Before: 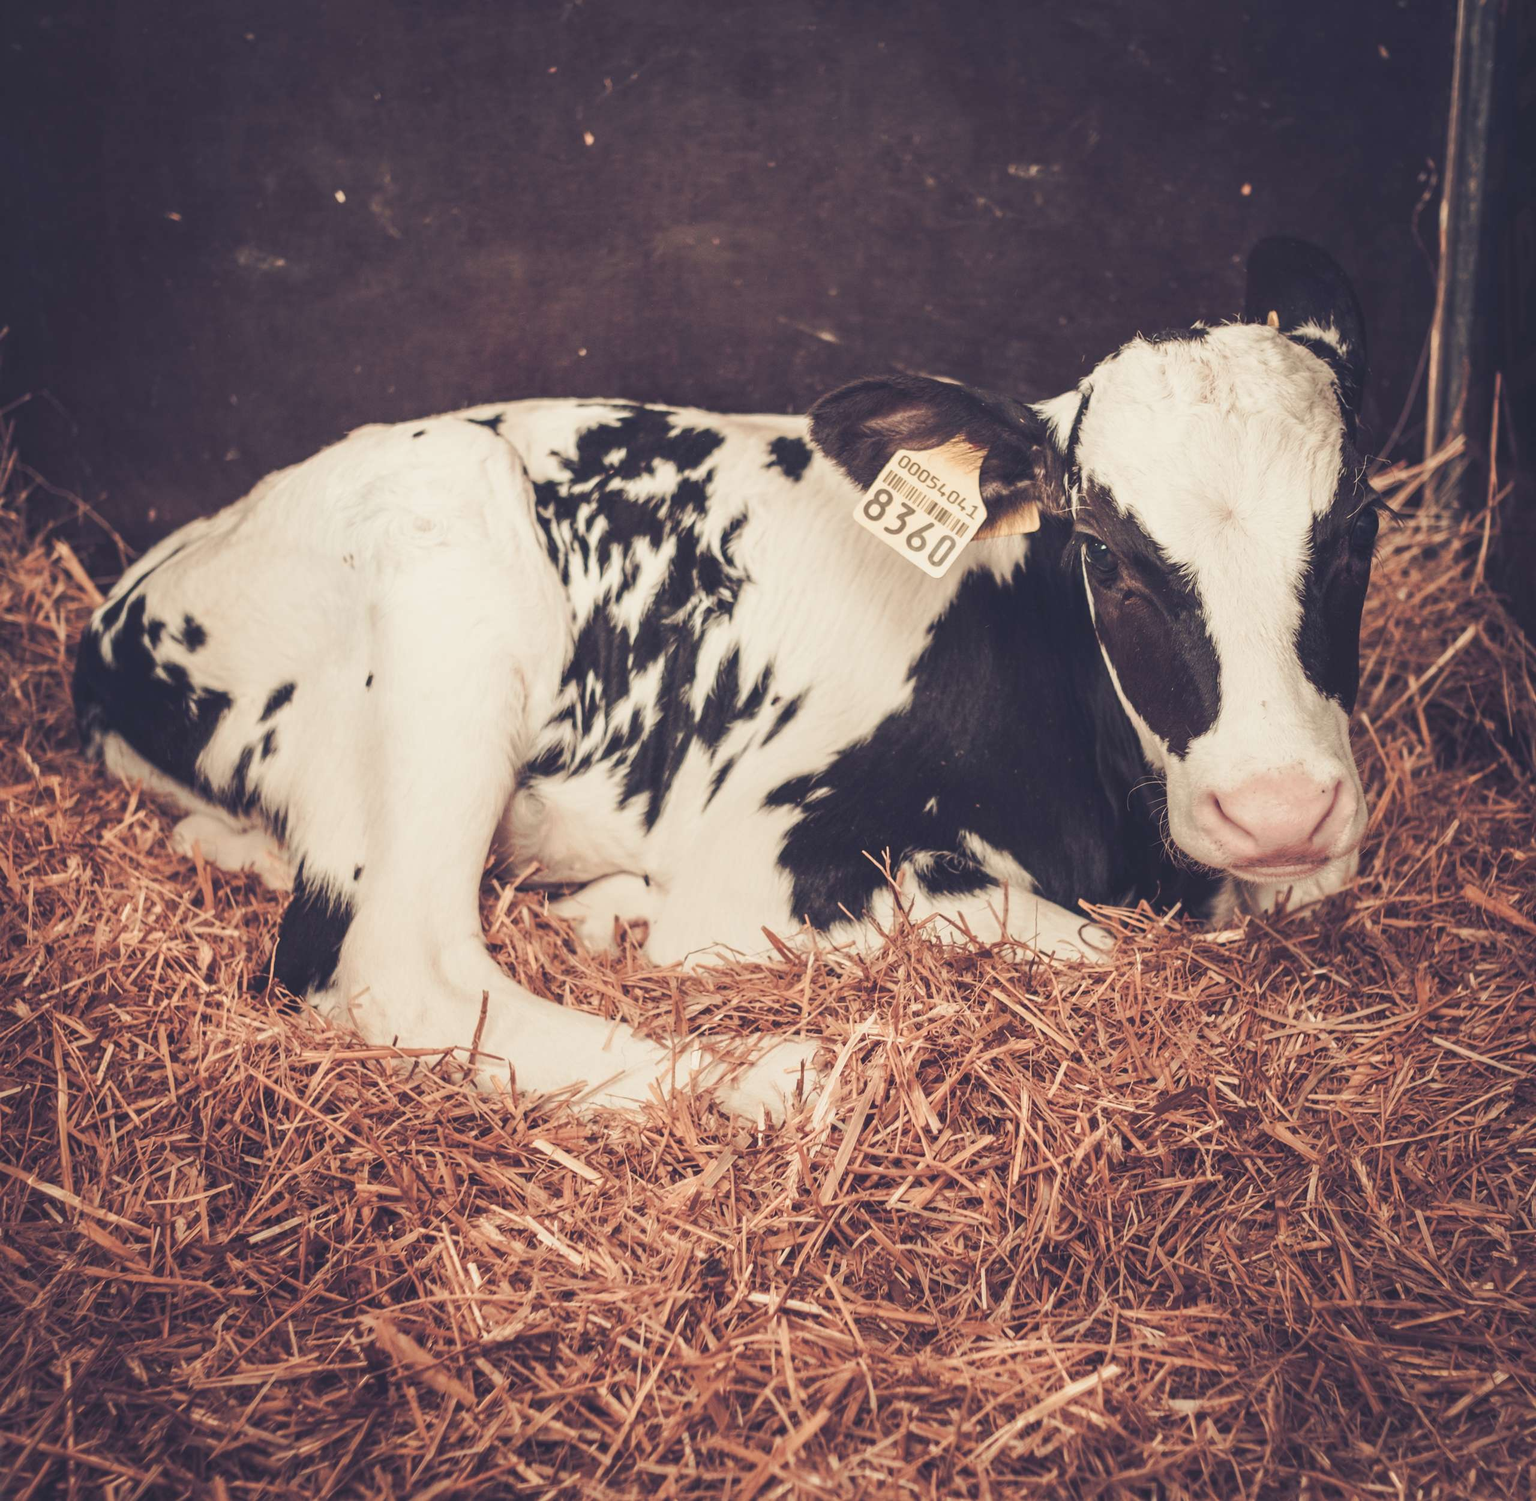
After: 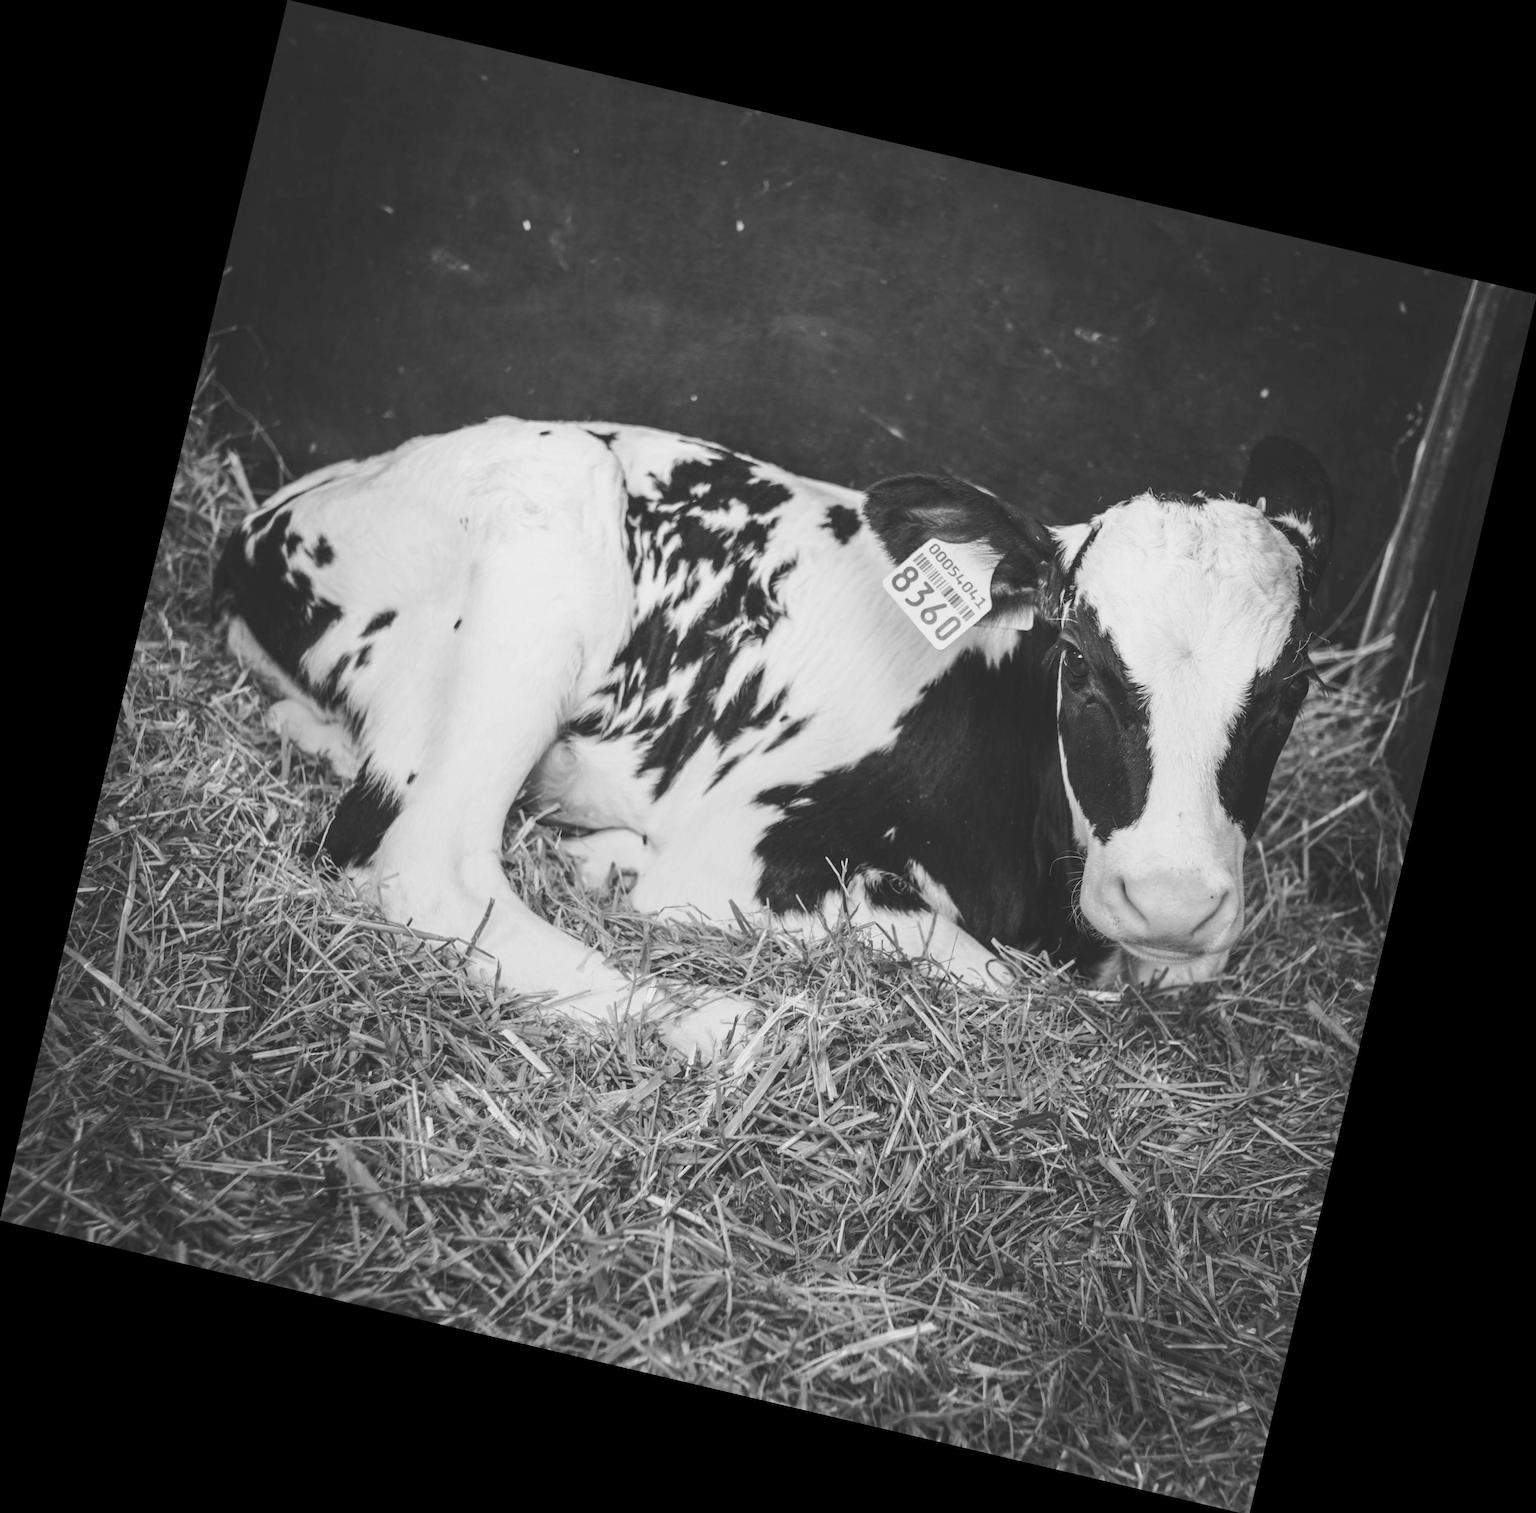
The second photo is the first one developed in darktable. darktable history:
monochrome: on, module defaults
rotate and perspective: rotation 13.27°, automatic cropping off
